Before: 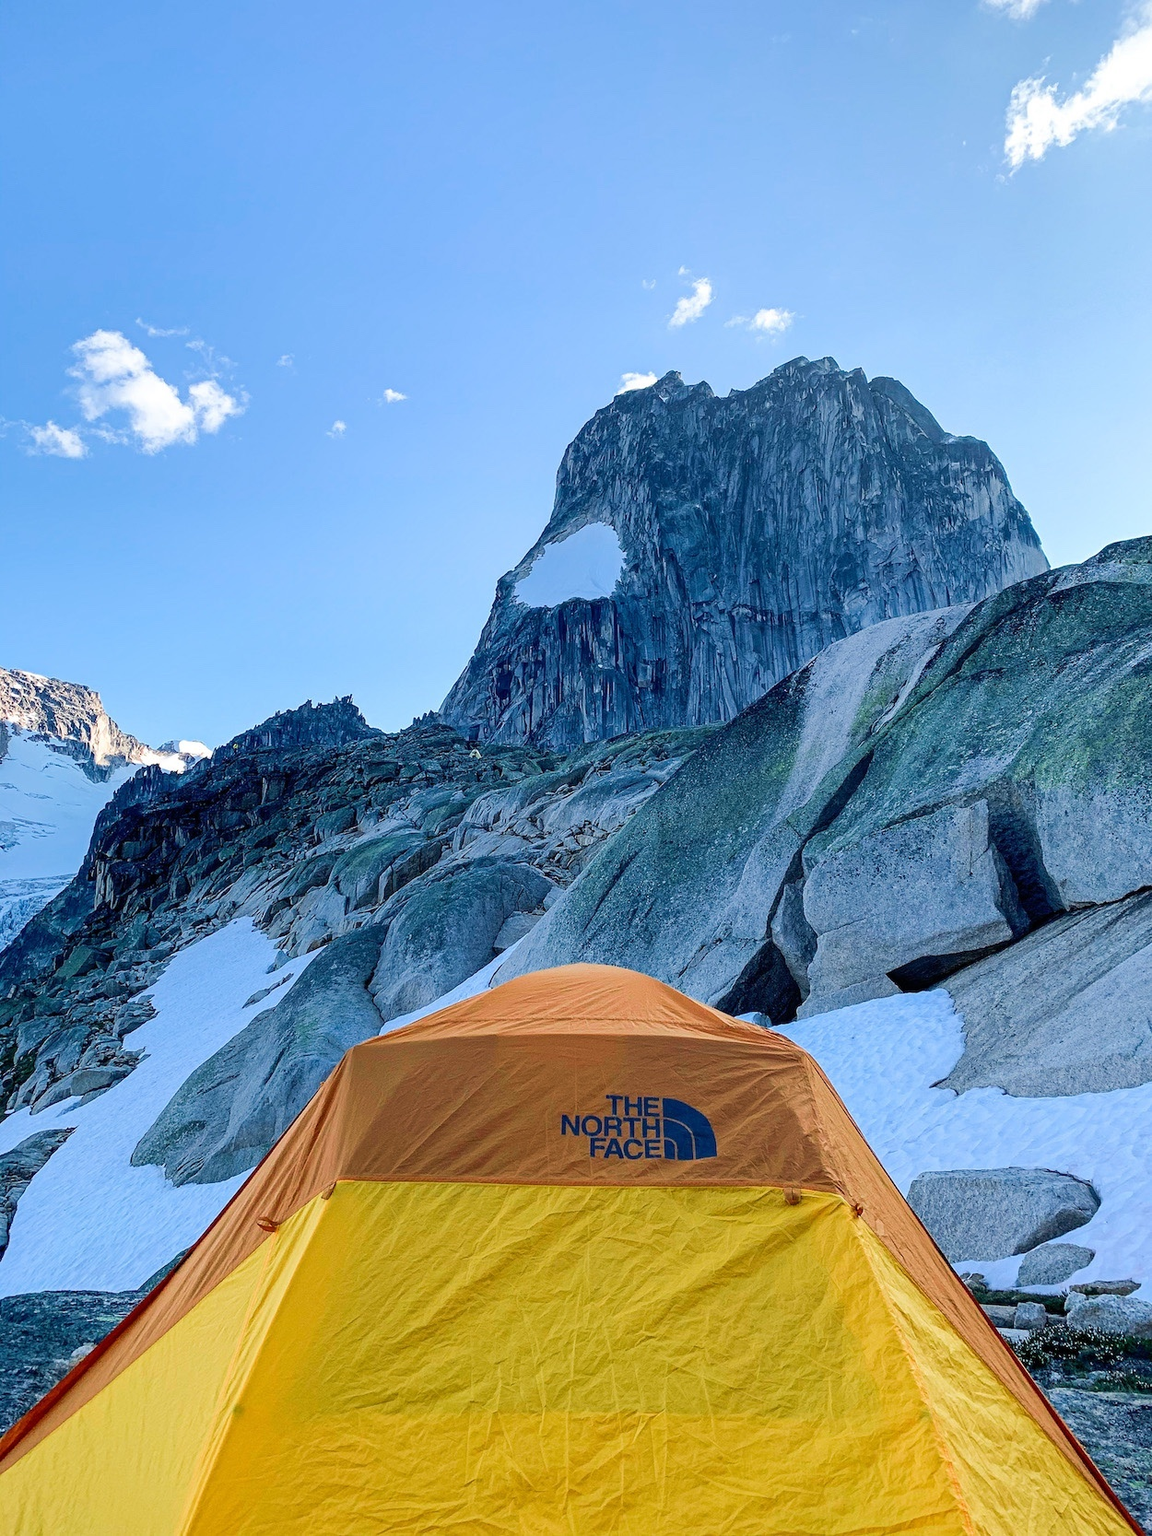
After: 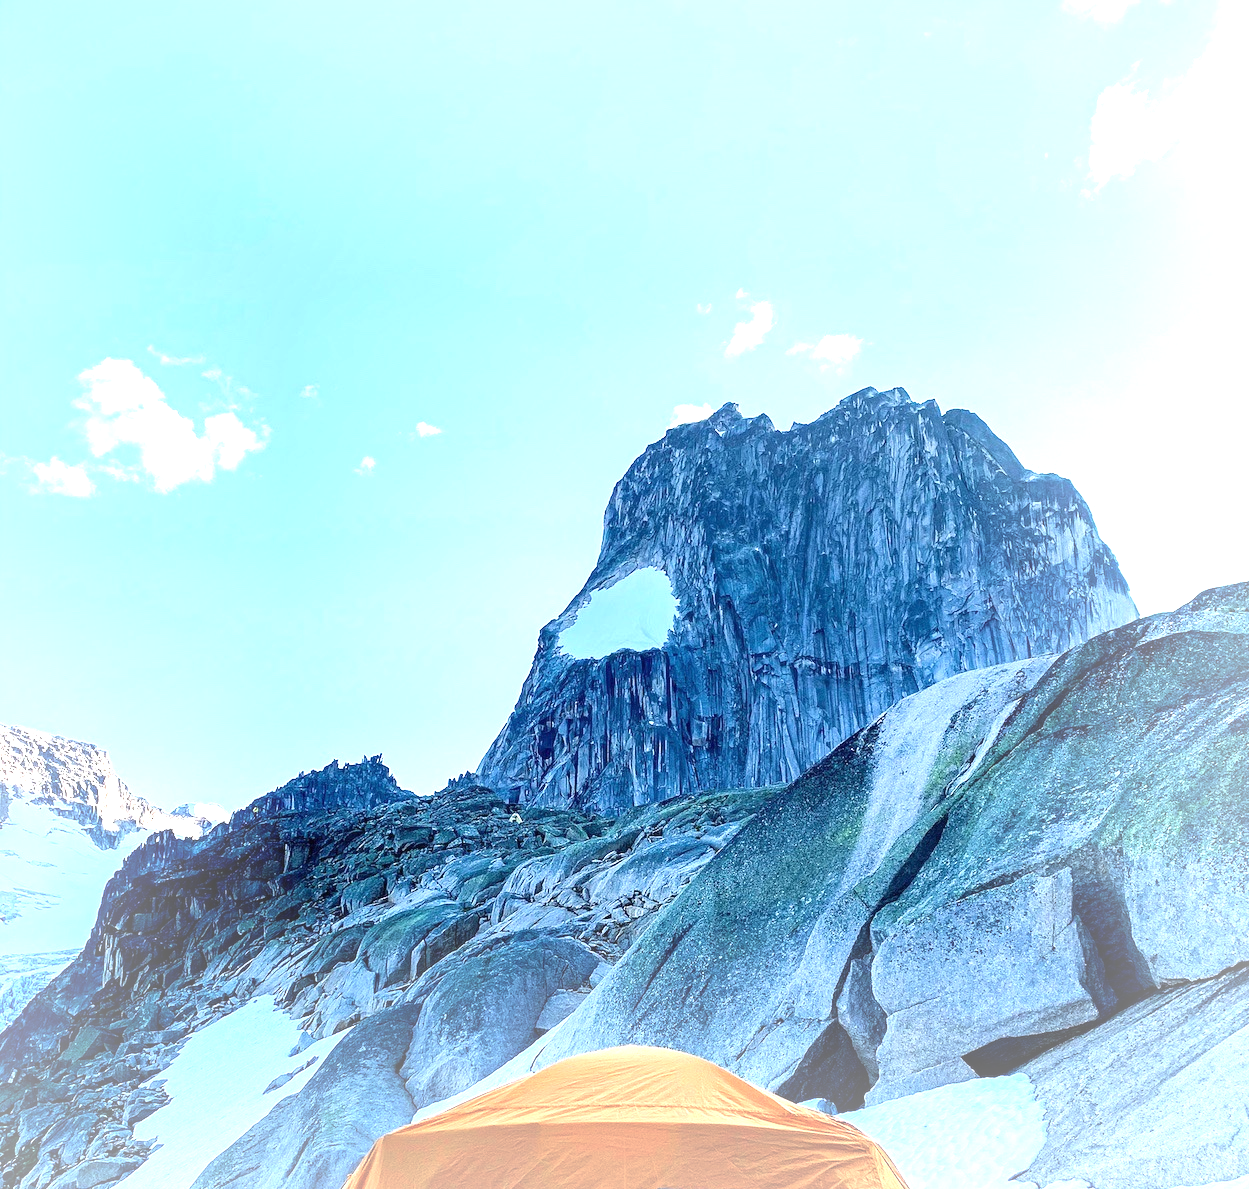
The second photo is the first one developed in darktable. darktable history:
crop: right 0.001%, bottom 28.671%
vignetting: fall-off start 54.08%, brightness 0.317, saturation 0.002, automatic ratio true, width/height ratio 1.314, shape 0.213
exposure: black level correction 0, exposure 1.106 EV, compensate highlight preservation false
